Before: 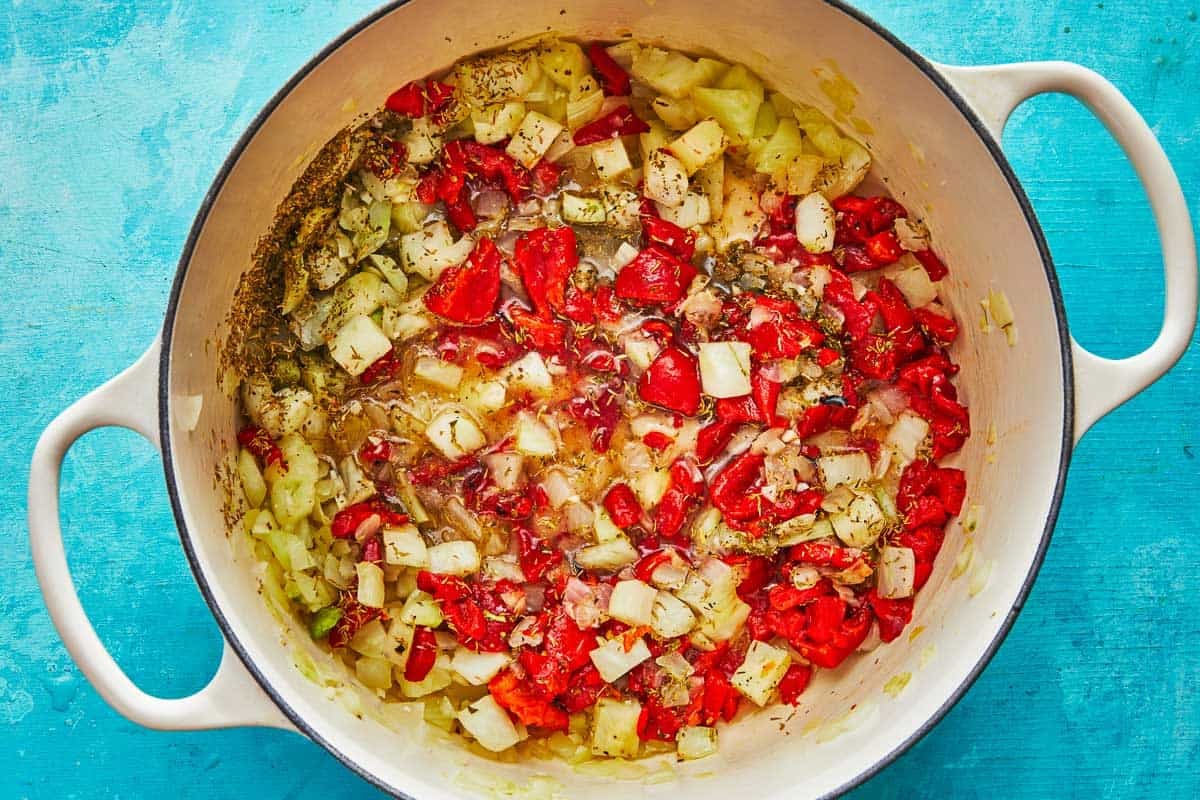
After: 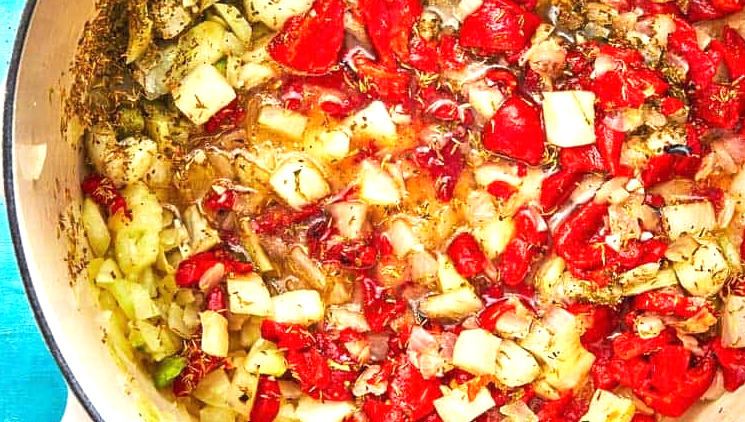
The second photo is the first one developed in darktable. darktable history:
exposure: exposure 0.724 EV, compensate highlight preservation false
crop: left 13.074%, top 31.375%, right 24.79%, bottom 15.872%
